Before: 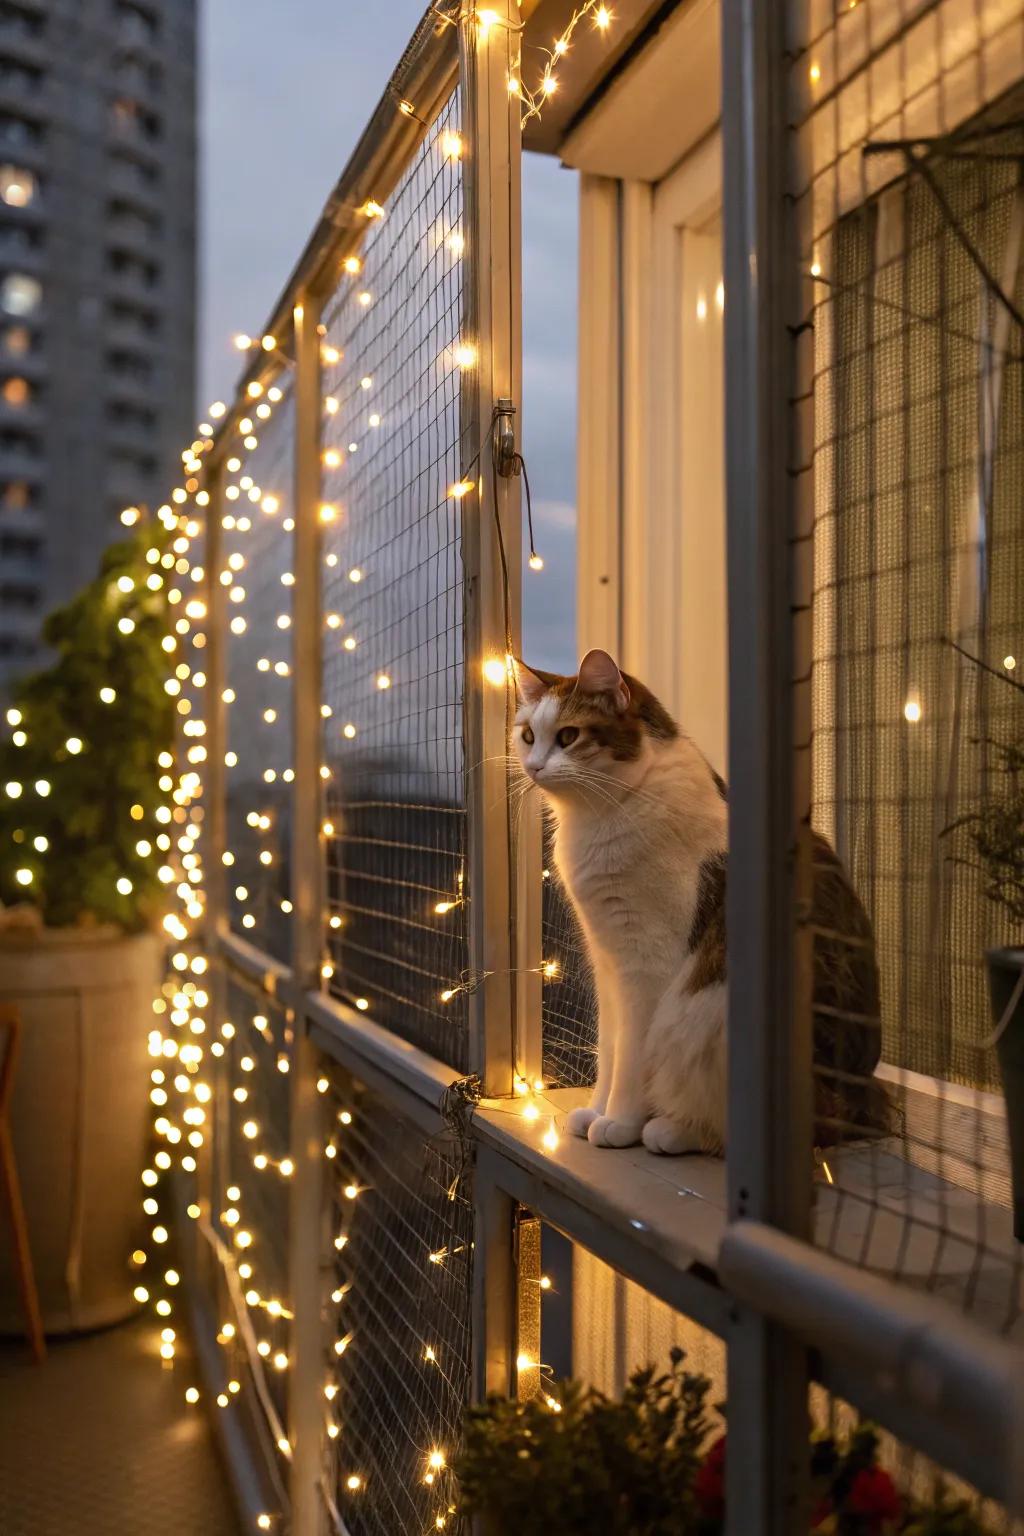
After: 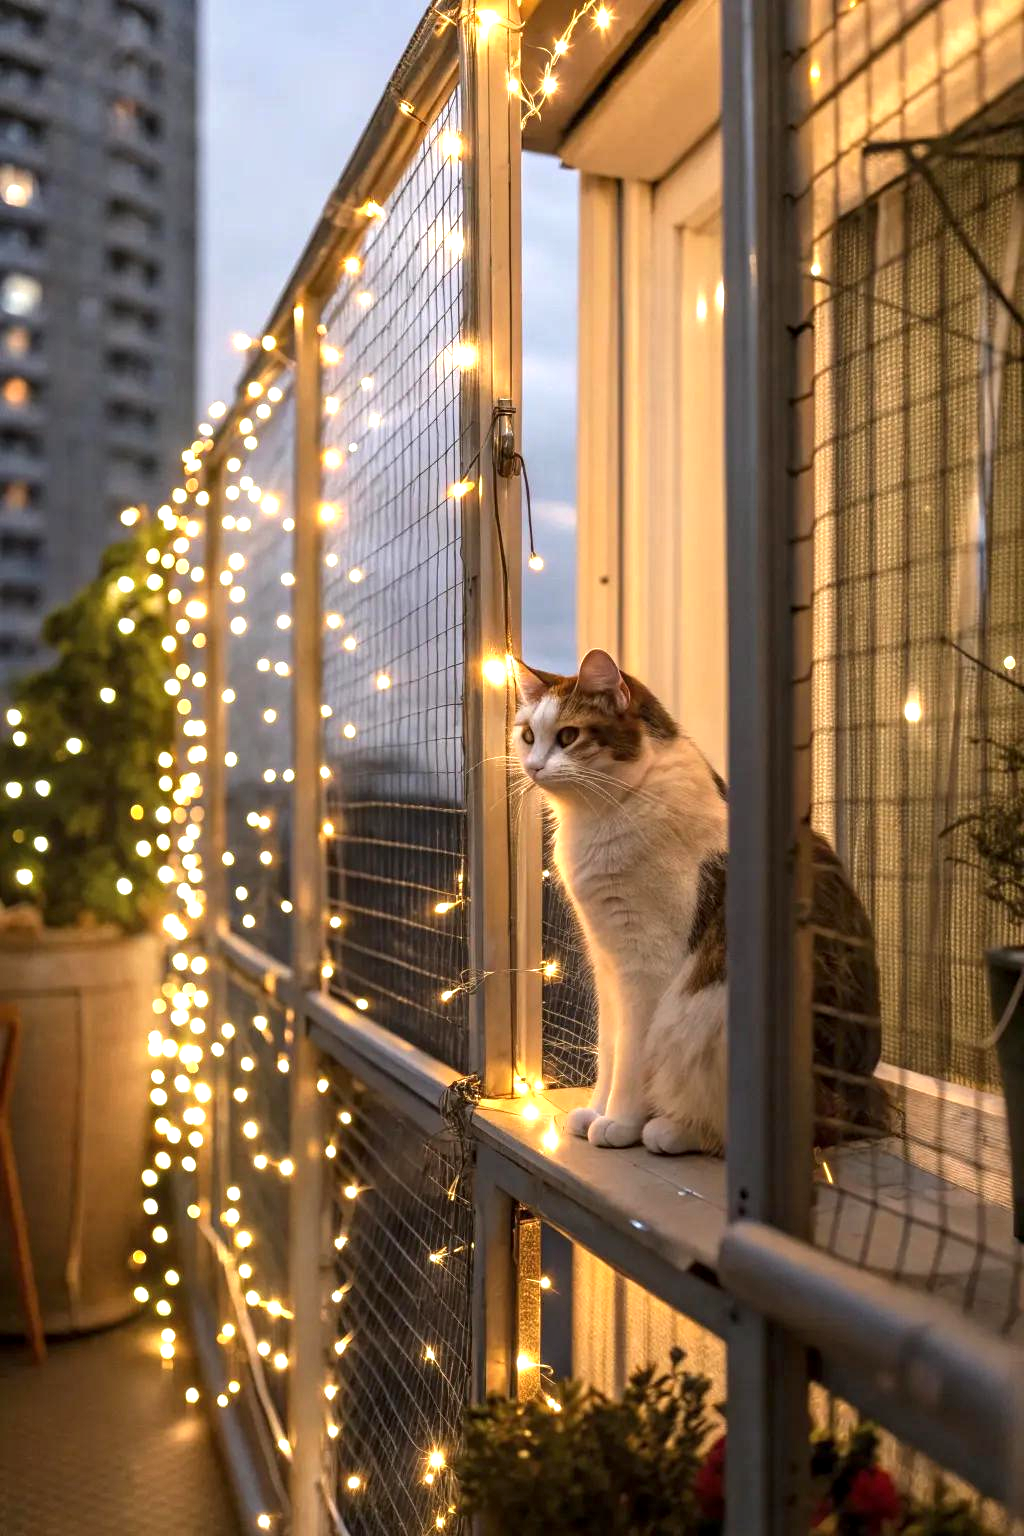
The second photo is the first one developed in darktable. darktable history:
local contrast: on, module defaults
exposure: black level correction 0, exposure 0.701 EV, compensate exposure bias true, compensate highlight preservation false
